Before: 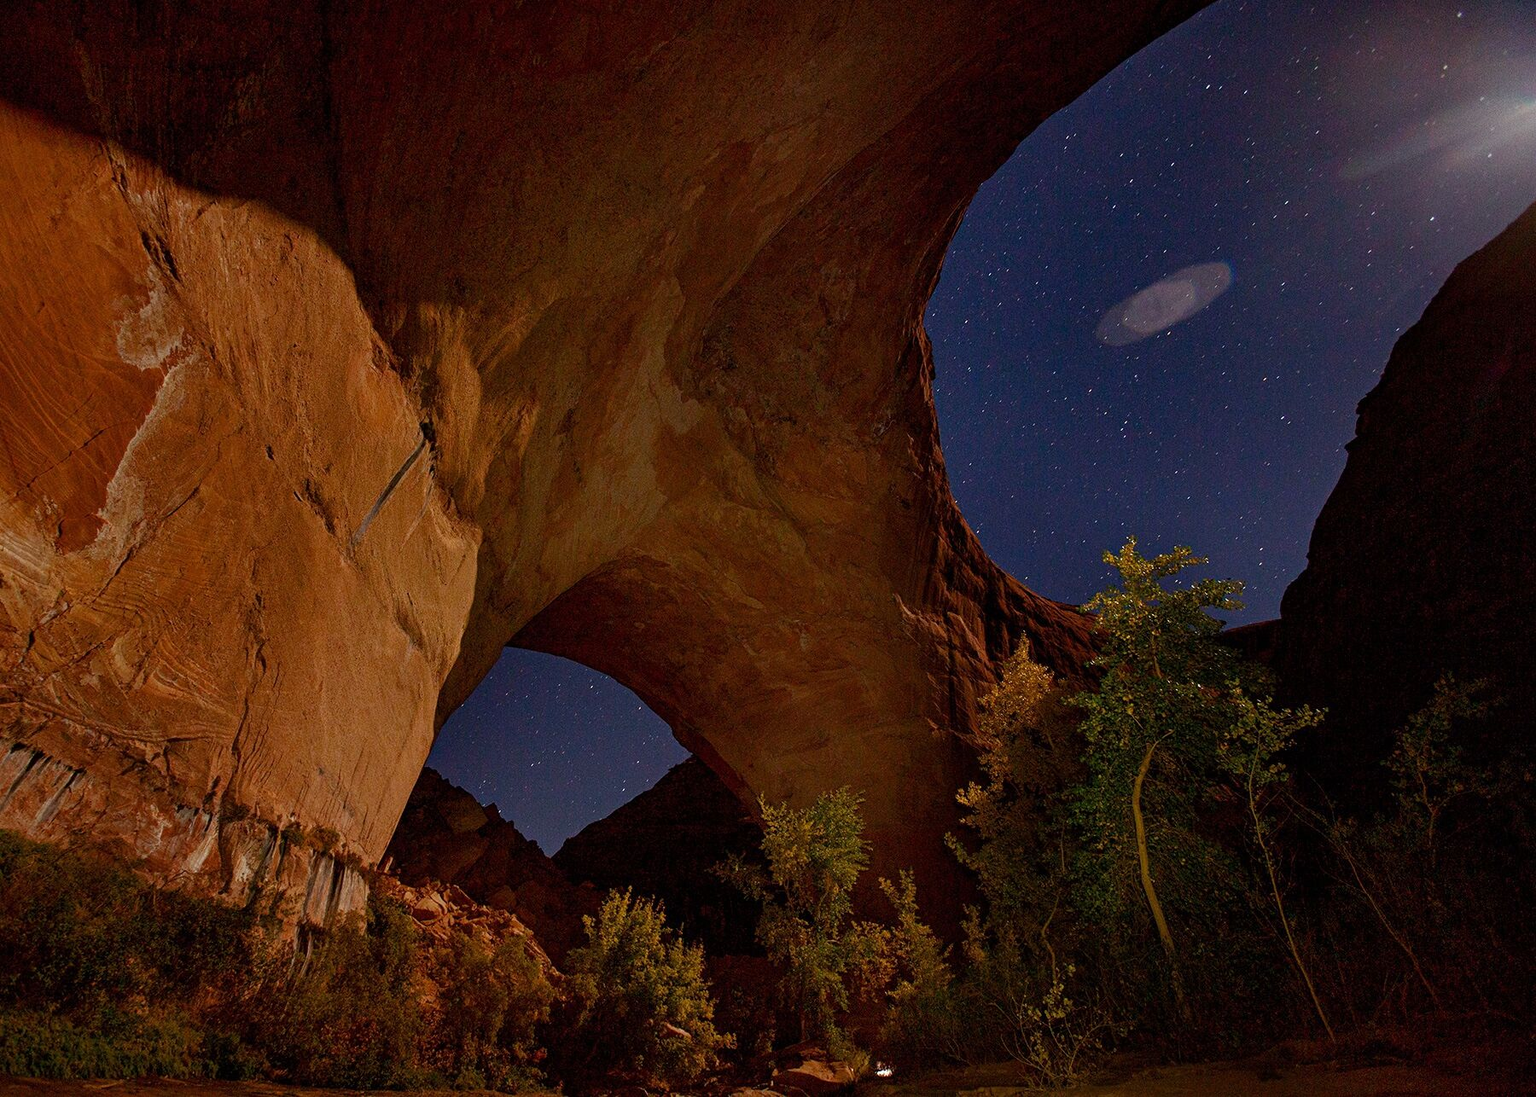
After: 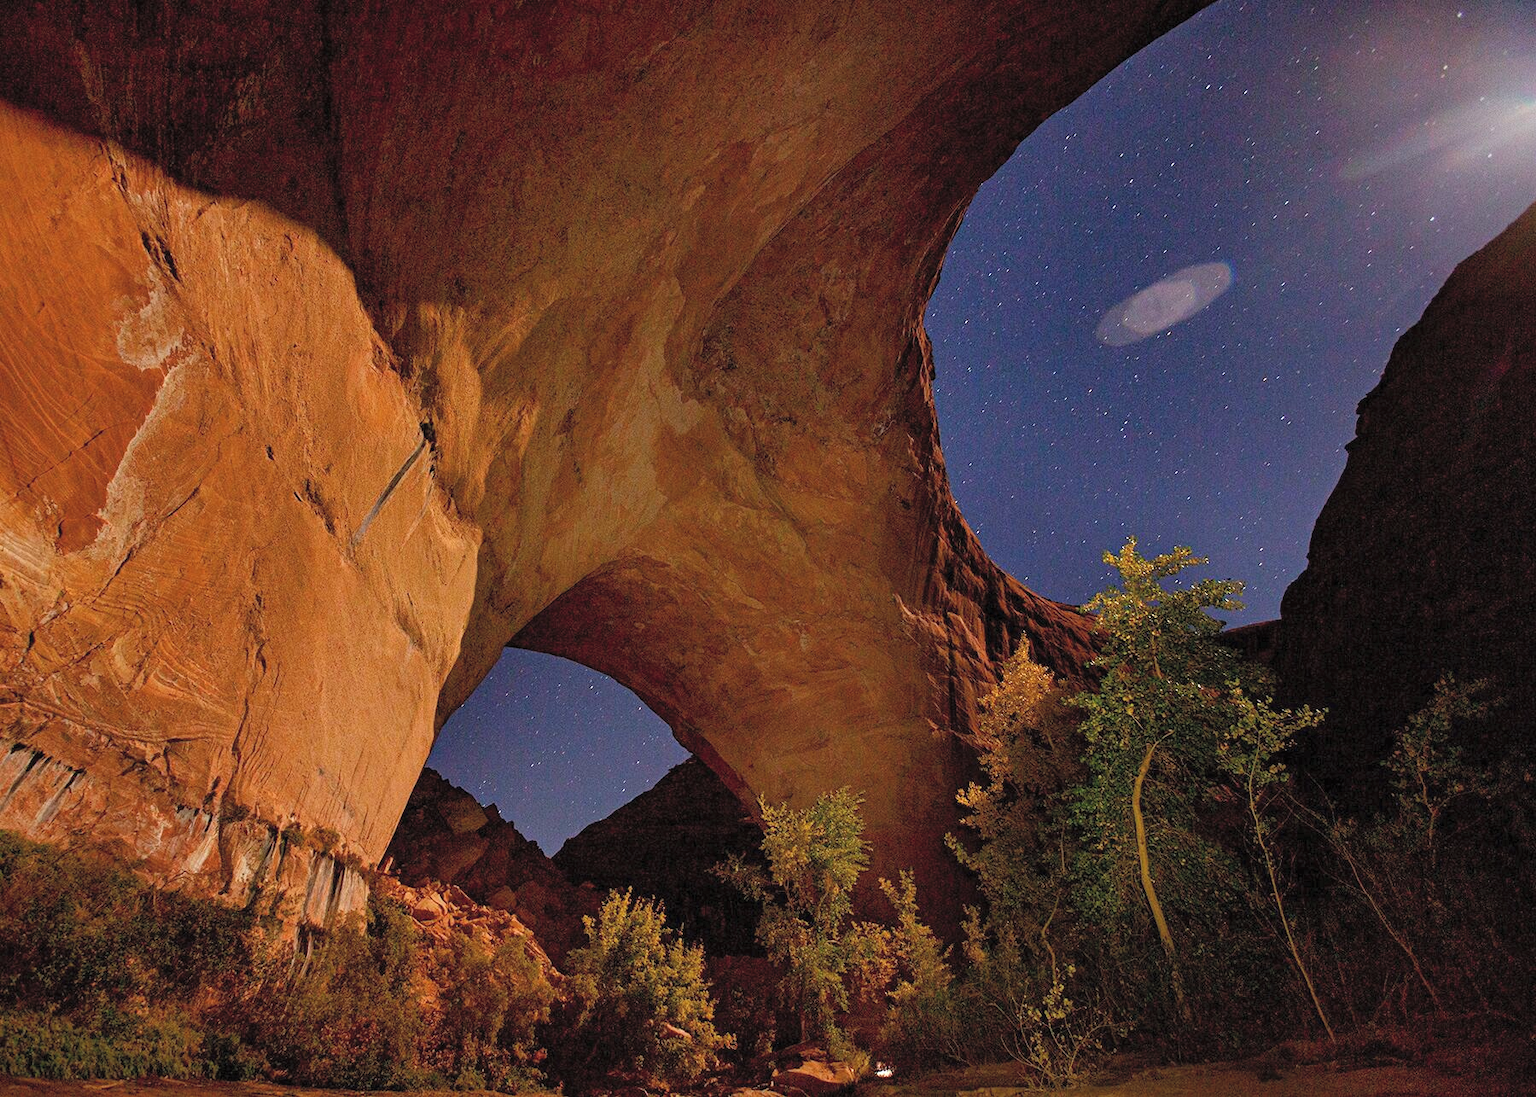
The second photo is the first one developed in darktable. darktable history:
contrast brightness saturation: contrast 0.1, brightness 0.3, saturation 0.14
exposure: exposure 0.127 EV, compensate highlight preservation false
